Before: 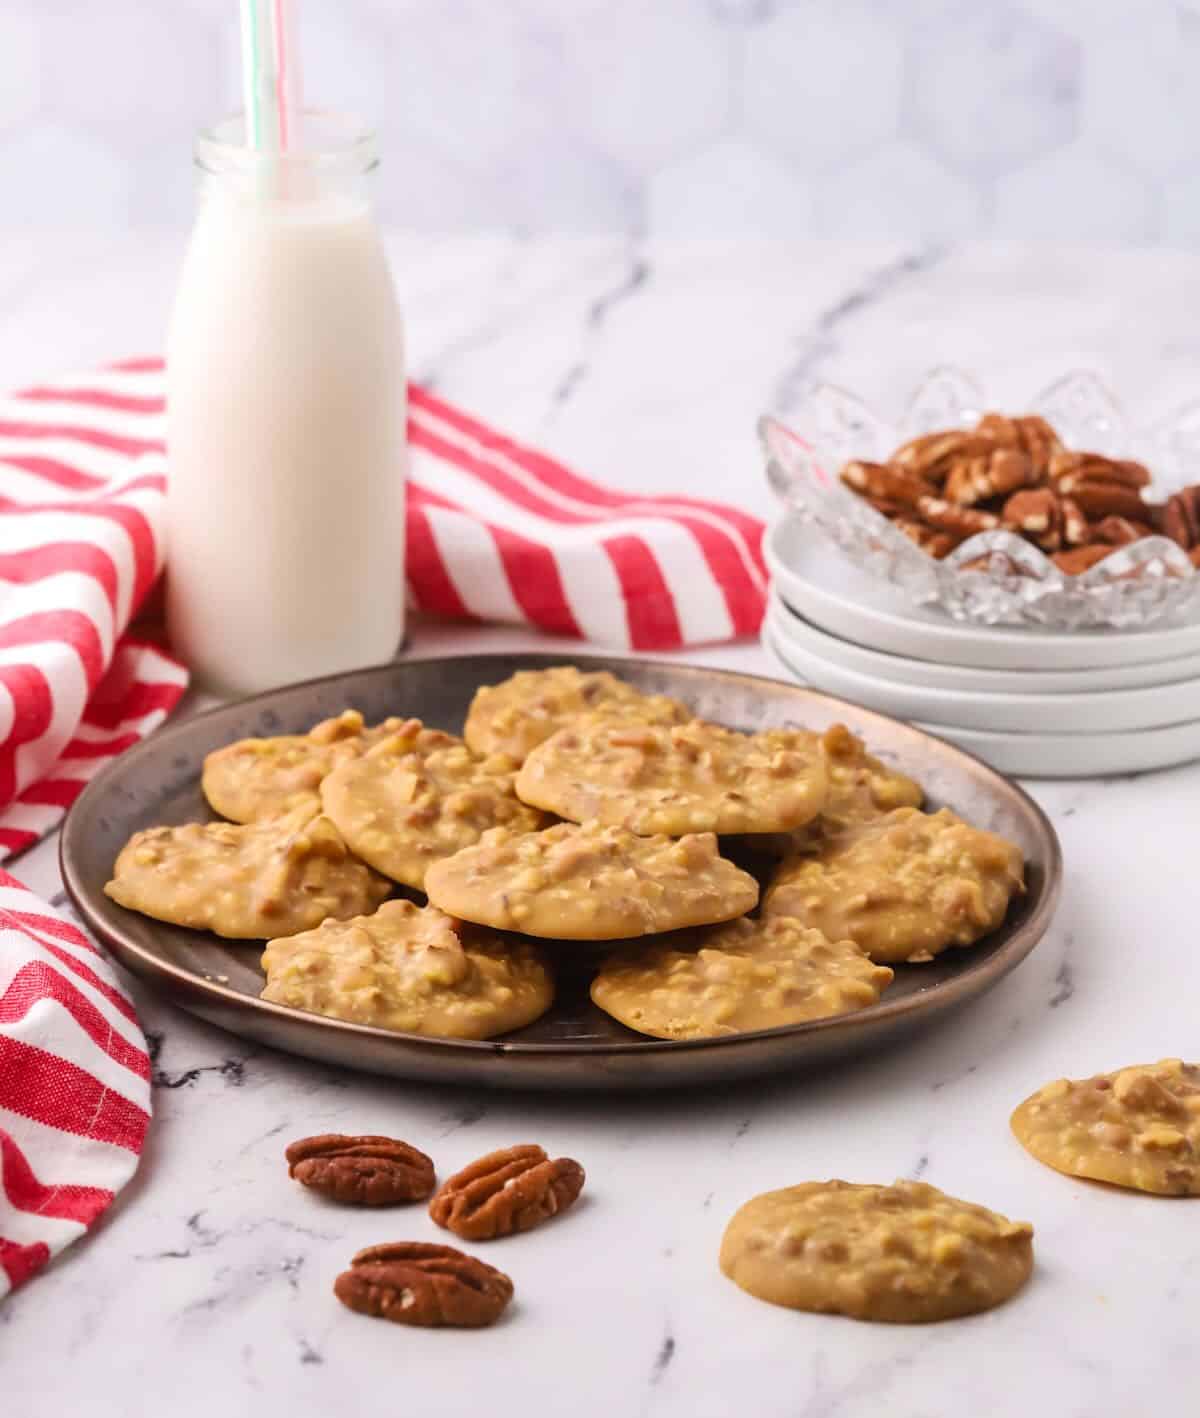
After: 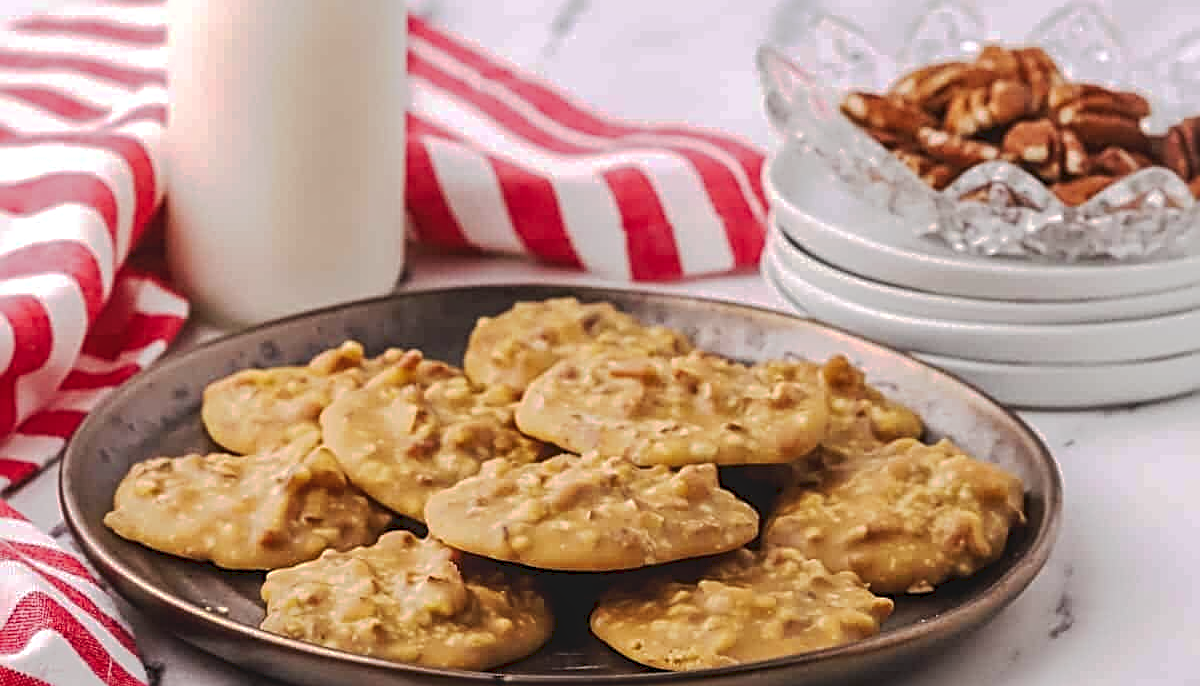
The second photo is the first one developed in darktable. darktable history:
crop and rotate: top 26.056%, bottom 25.543%
sharpen: radius 3.025, amount 0.757
tone curve: curves: ch0 [(0, 0) (0.003, 0.096) (0.011, 0.096) (0.025, 0.098) (0.044, 0.099) (0.069, 0.106) (0.1, 0.128) (0.136, 0.153) (0.177, 0.186) (0.224, 0.218) (0.277, 0.265) (0.335, 0.316) (0.399, 0.374) (0.468, 0.445) (0.543, 0.526) (0.623, 0.605) (0.709, 0.681) (0.801, 0.758) (0.898, 0.819) (1, 1)], preserve colors none
local contrast: on, module defaults
white balance: emerald 1
